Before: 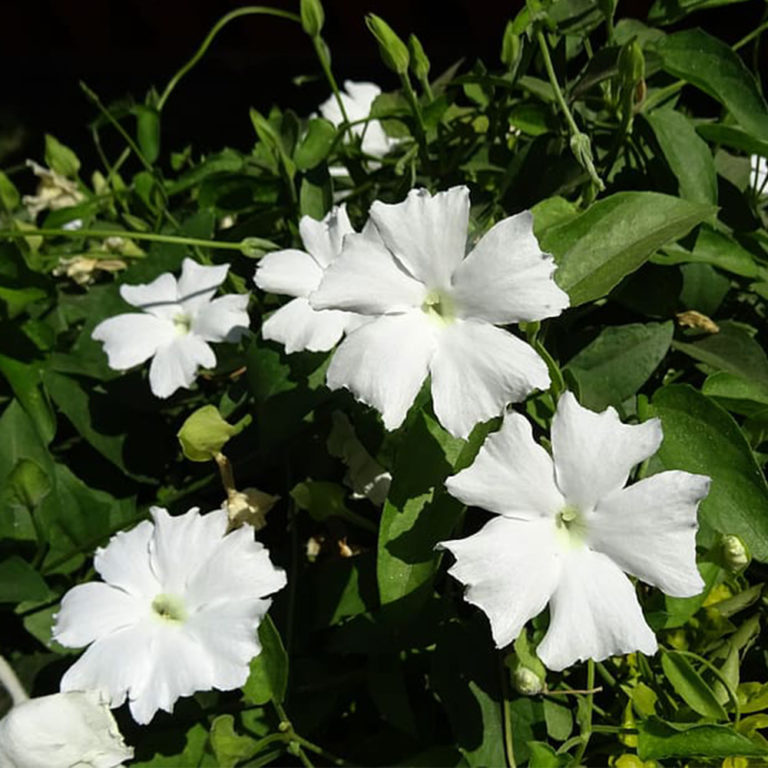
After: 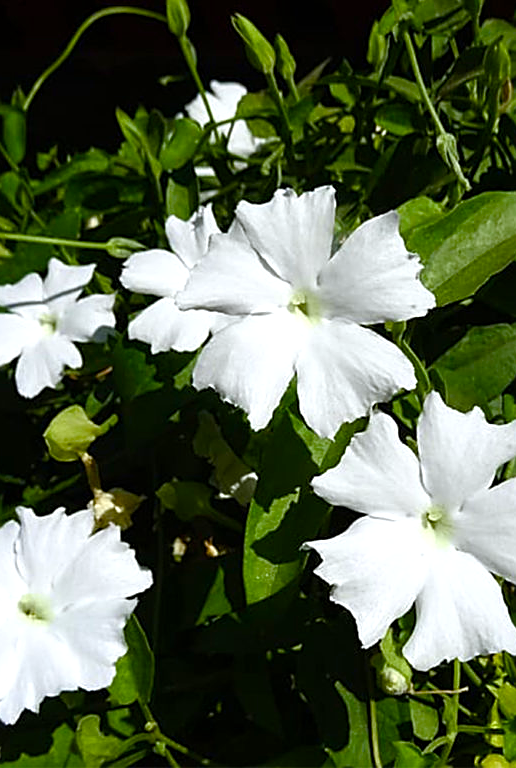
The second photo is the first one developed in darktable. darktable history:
color balance rgb: highlights gain › luminance 17.129%, highlights gain › chroma 2.938%, highlights gain › hue 261.97°, linear chroma grading › global chroma 15.391%, perceptual saturation grading › global saturation 20%, perceptual saturation grading › highlights -49.085%, perceptual saturation grading › shadows 23.931%, global vibrance 20%
sharpen: on, module defaults
crop and rotate: left 17.567%, right 15.152%
